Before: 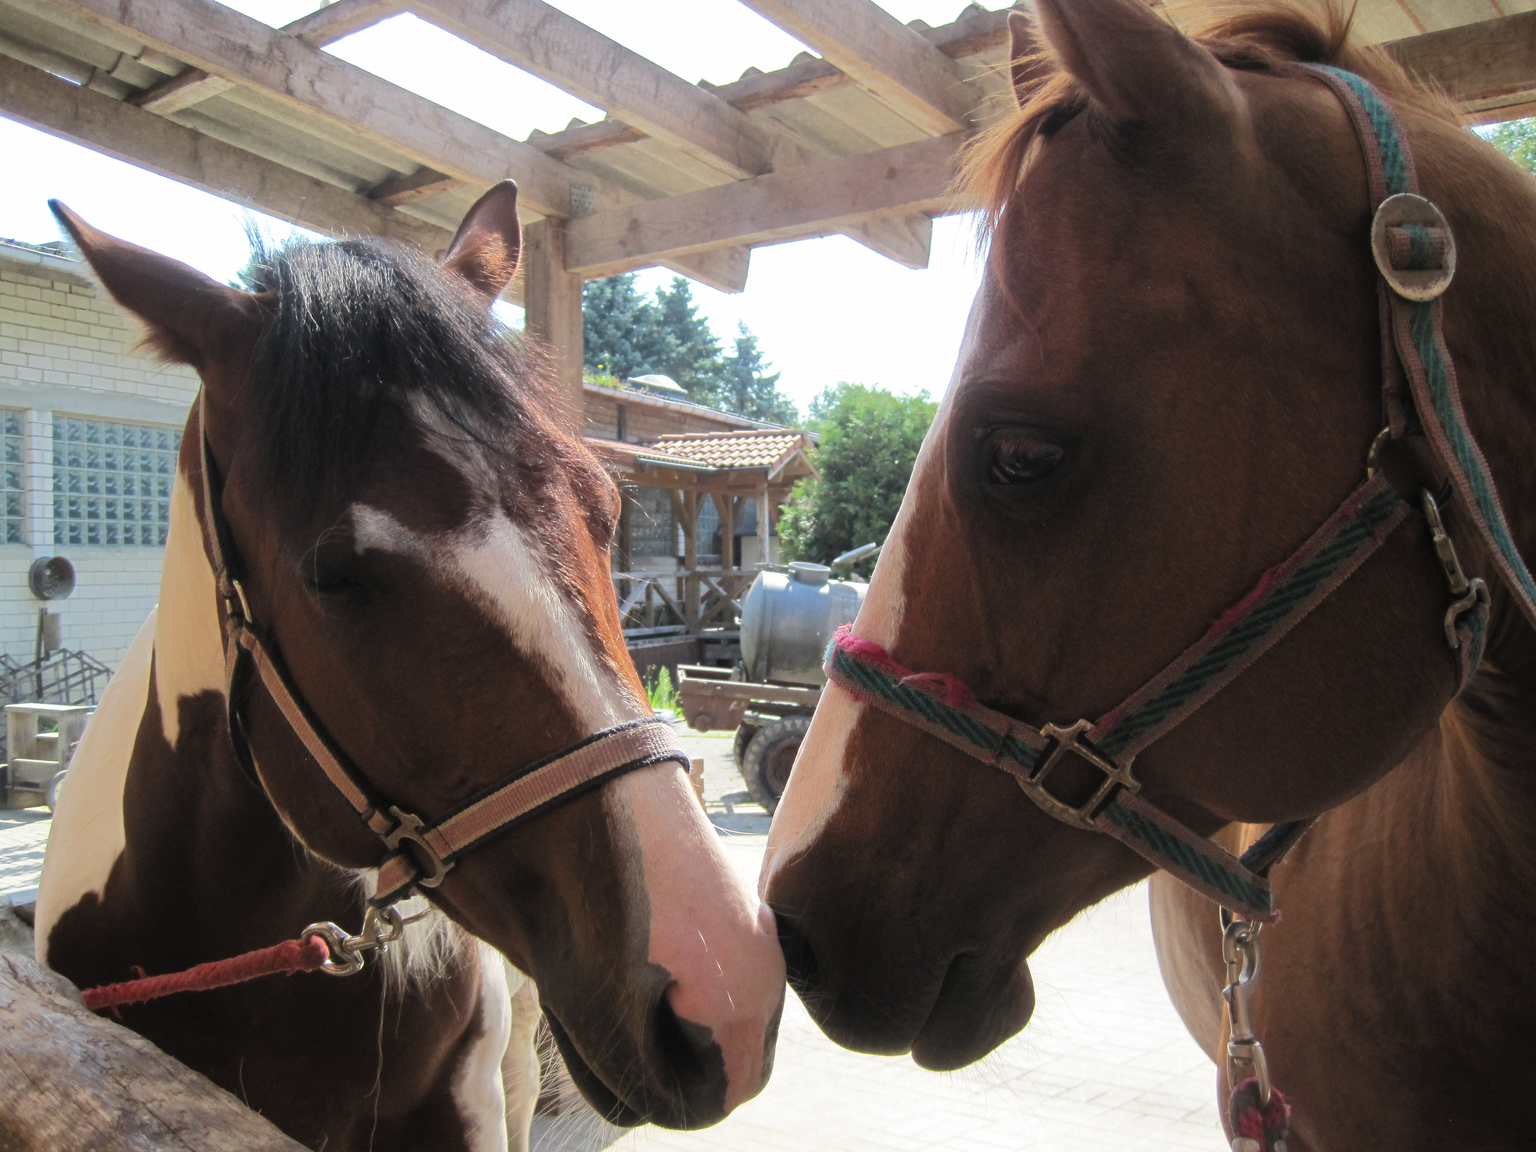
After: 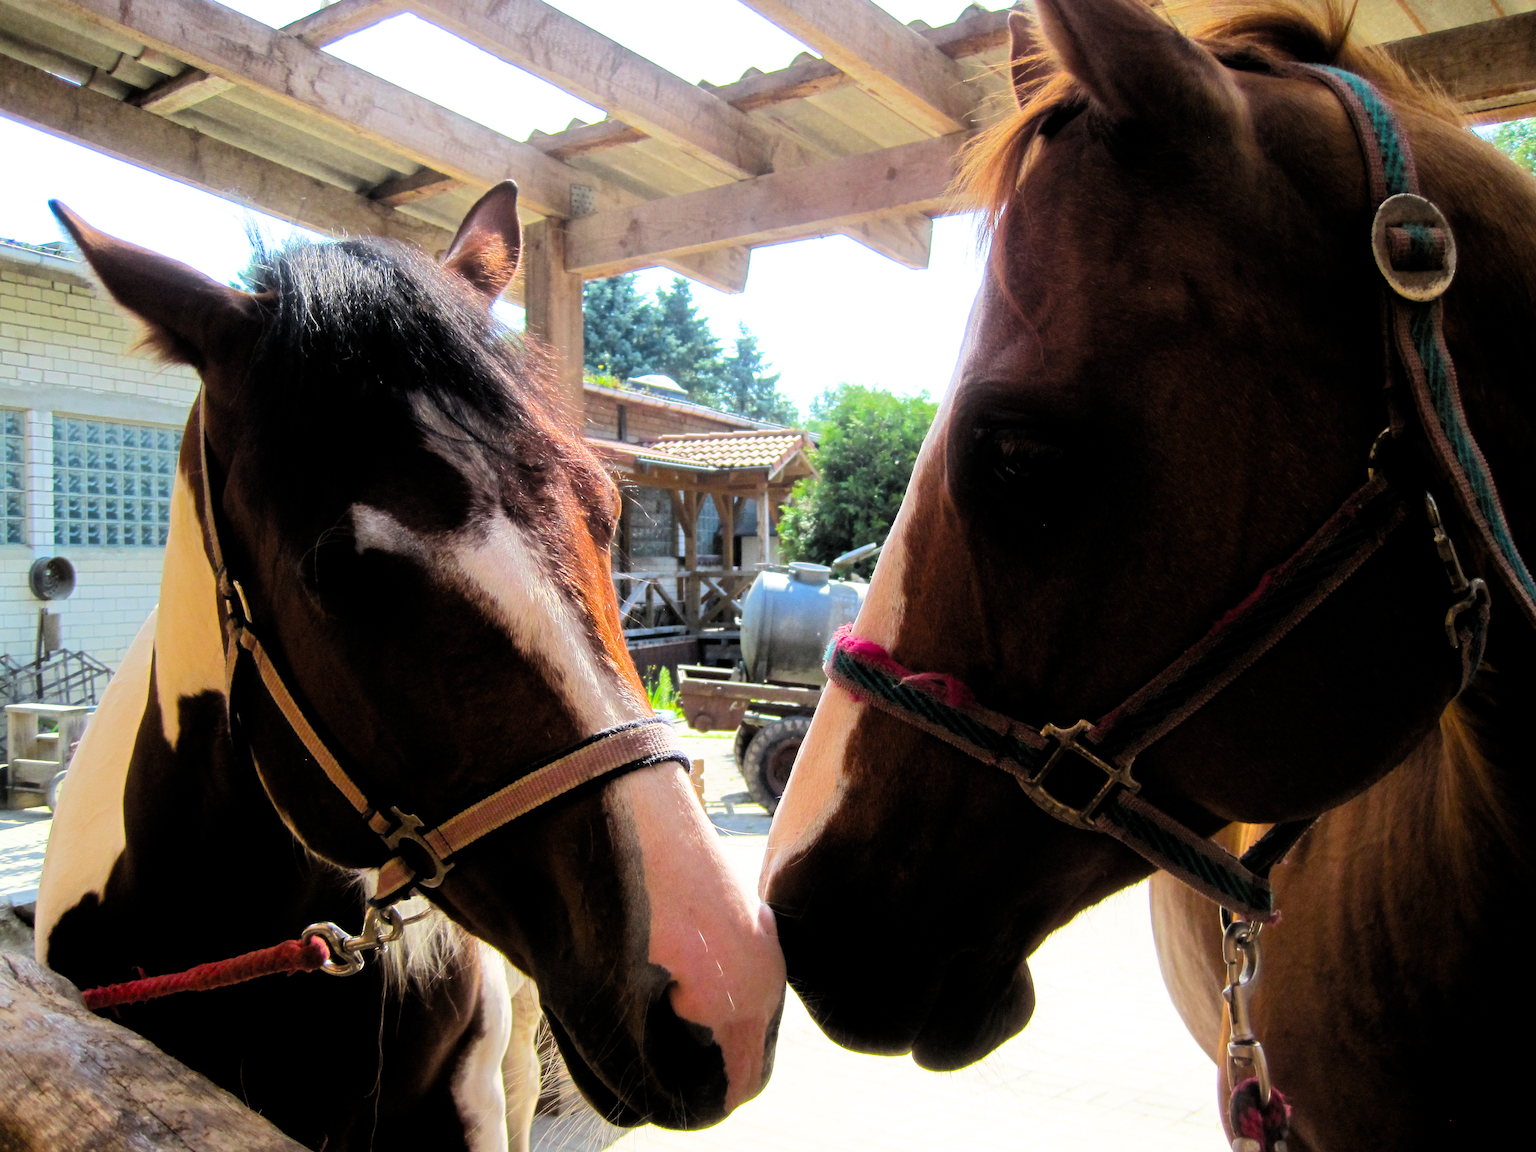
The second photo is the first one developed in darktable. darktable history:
filmic rgb: black relative exposure -5.46 EV, white relative exposure 2.5 EV, target black luminance 0%, hardness 4.53, latitude 67.34%, contrast 1.451, shadows ↔ highlights balance -3.94%
color balance rgb: linear chroma grading › global chroma 15.164%, perceptual saturation grading › global saturation 39.518%, global vibrance 11.125%
